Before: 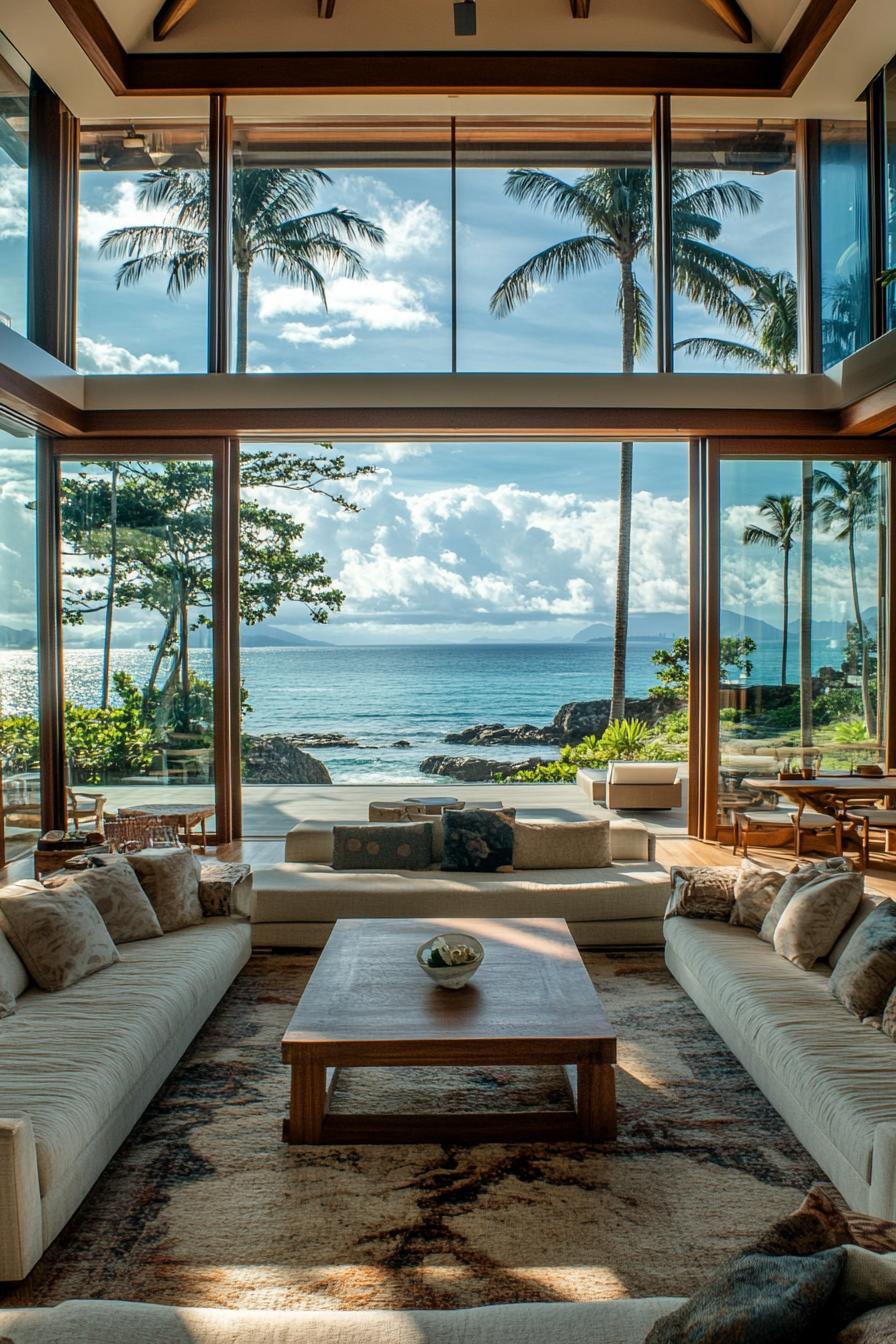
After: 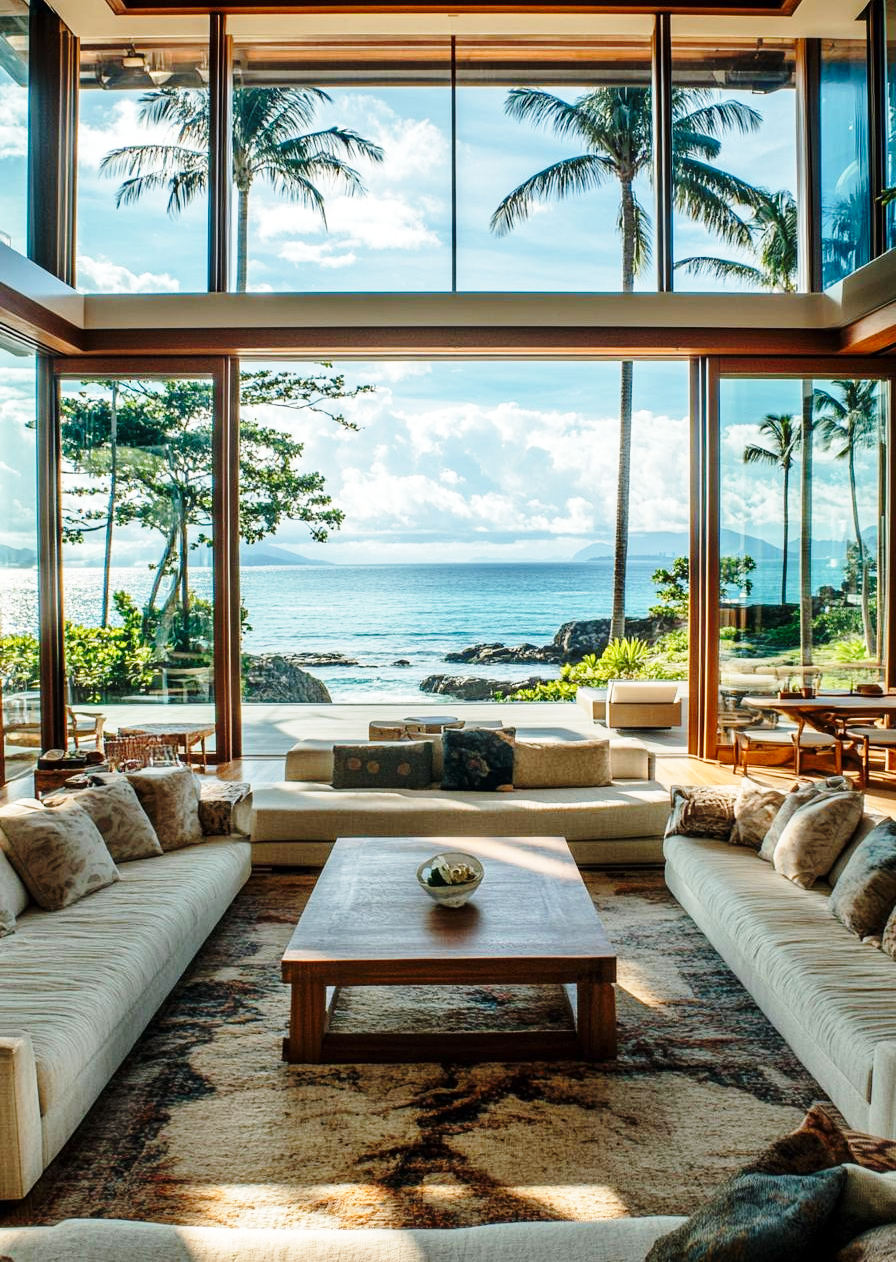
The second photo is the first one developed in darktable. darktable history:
crop and rotate: top 6.043%
base curve: curves: ch0 [(0, 0) (0.028, 0.03) (0.121, 0.232) (0.46, 0.748) (0.859, 0.968) (1, 1)], preserve colors none
